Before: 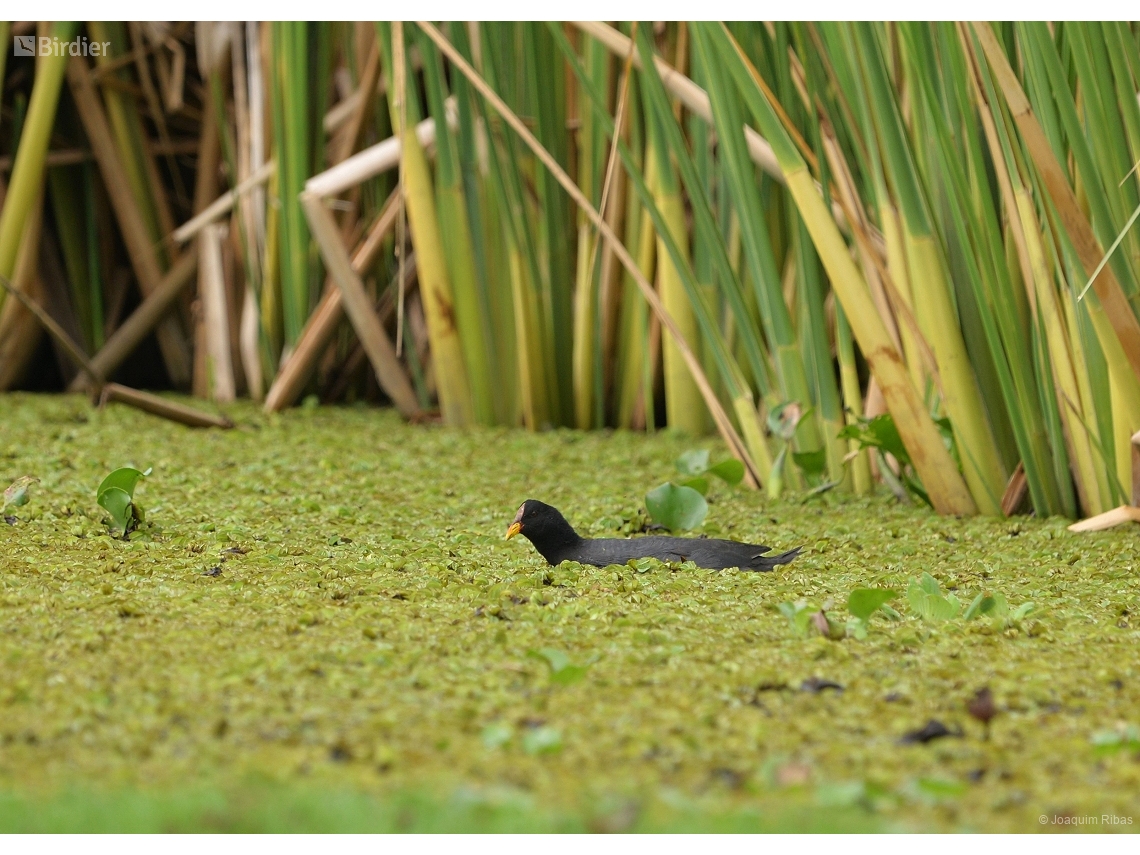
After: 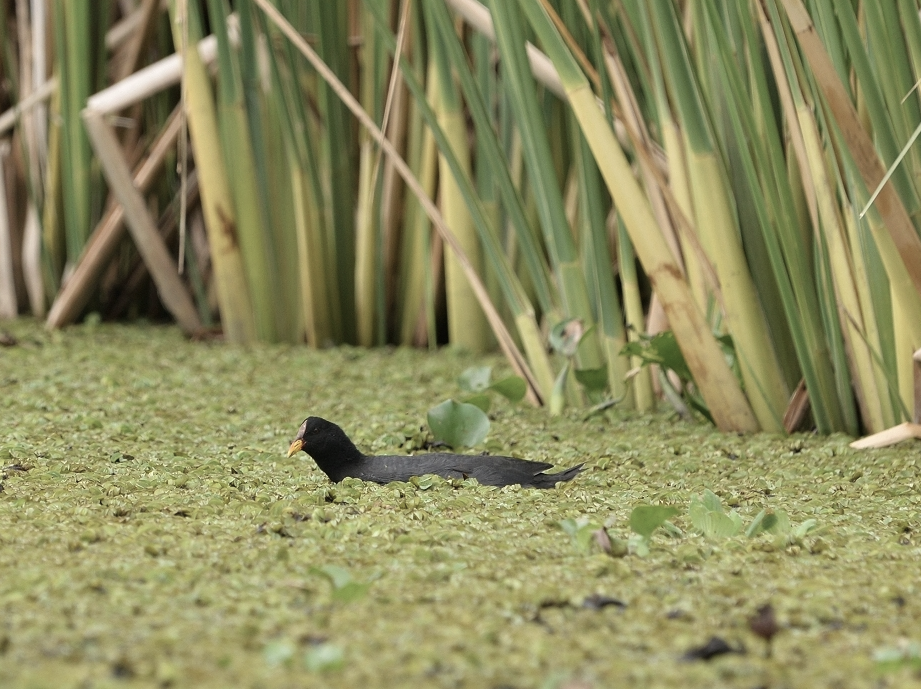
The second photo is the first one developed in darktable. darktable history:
crop: left 19.202%, top 9.746%, right 0.001%, bottom 9.561%
contrast brightness saturation: contrast 0.096, saturation -0.373
